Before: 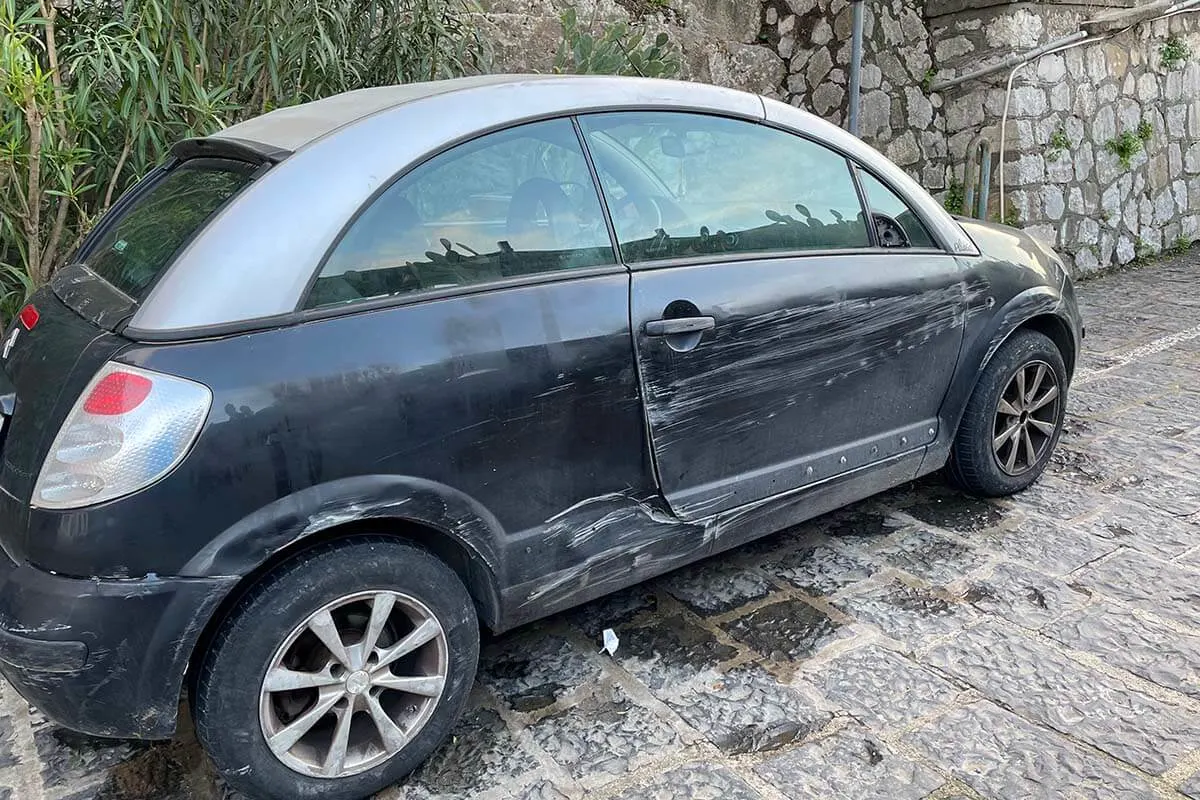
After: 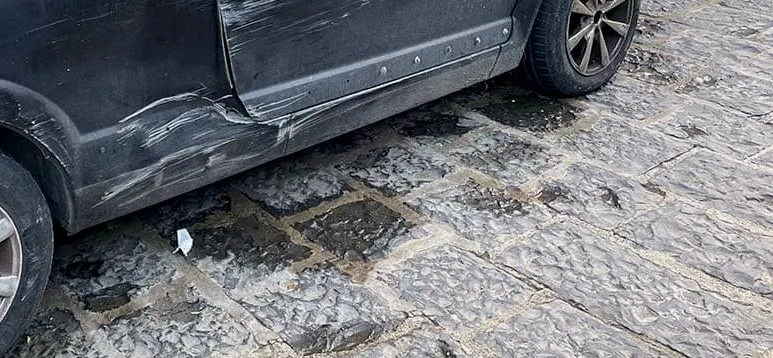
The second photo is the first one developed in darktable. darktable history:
crop and rotate: left 35.509%, top 50.238%, bottom 4.934%
exposure: black level correction 0.002, exposure -0.1 EV, compensate highlight preservation false
grain: coarseness 0.47 ISO
